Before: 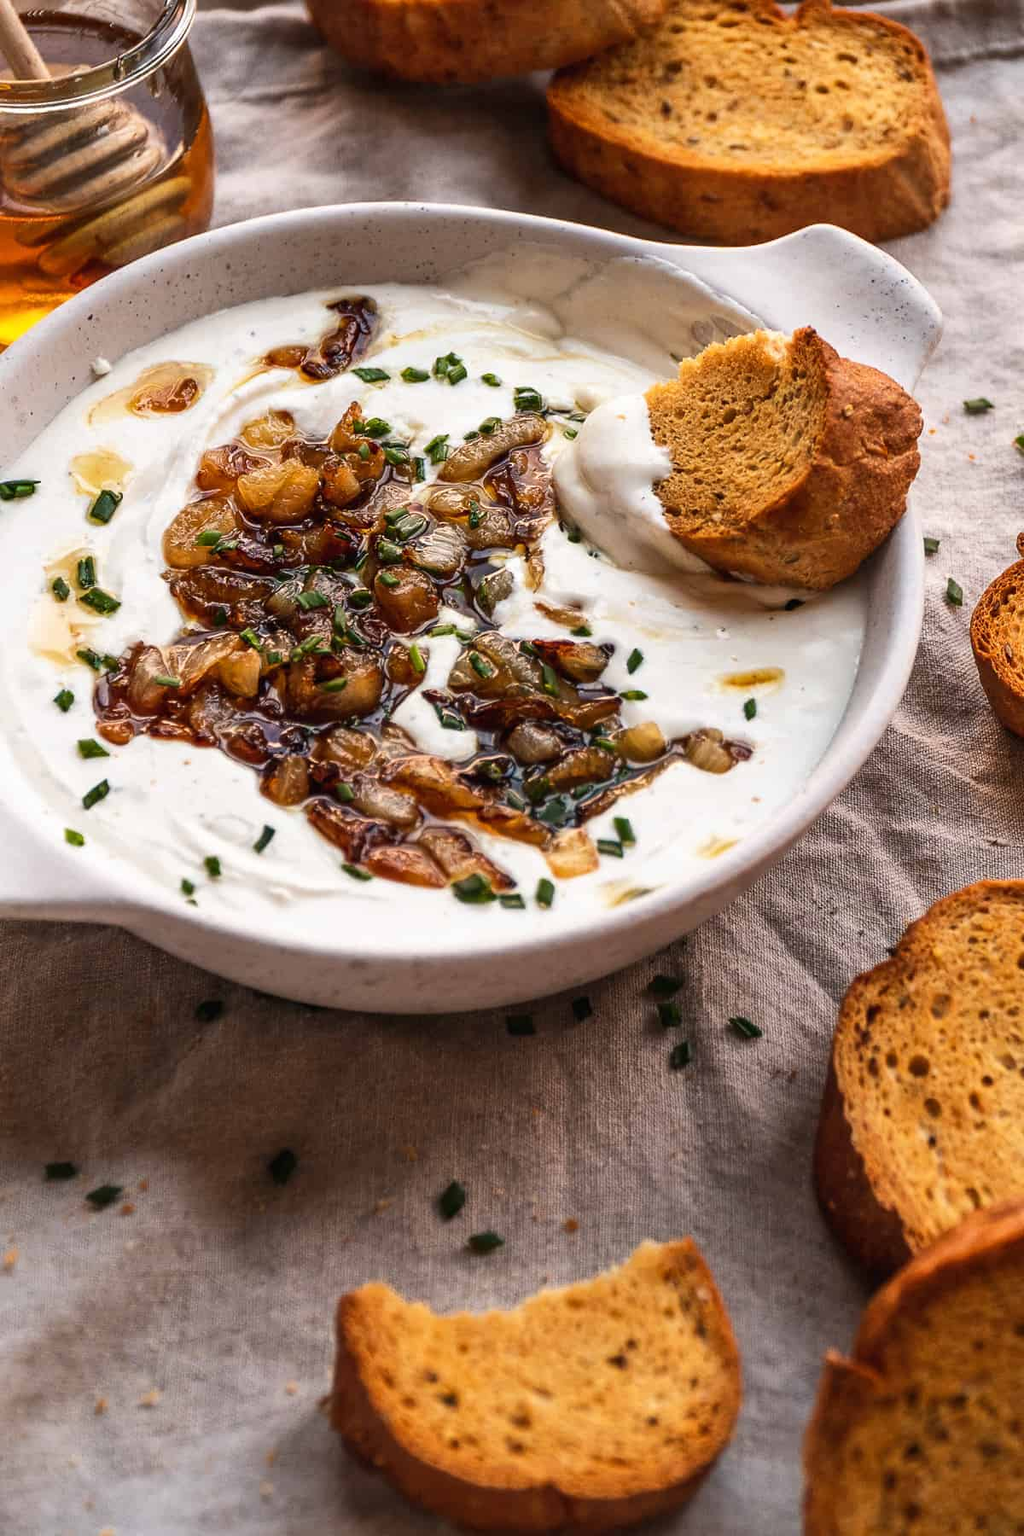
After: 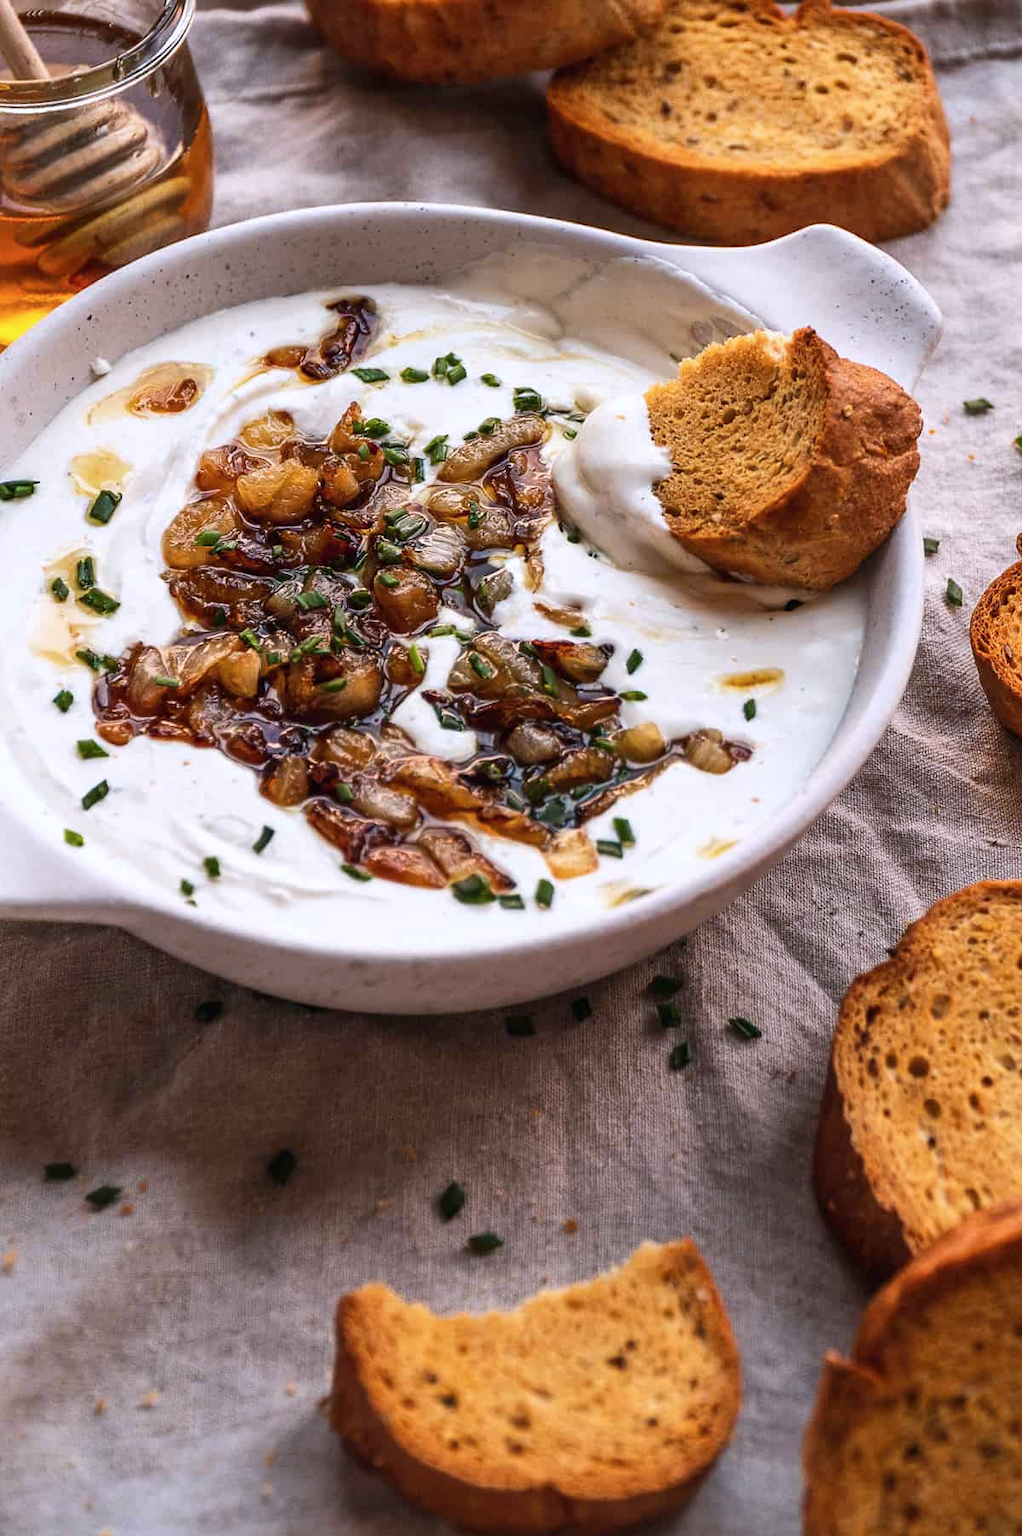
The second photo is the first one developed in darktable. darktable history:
crop and rotate: left 0.126%
color calibration: illuminant as shot in camera, x 0.358, y 0.373, temperature 4628.91 K
